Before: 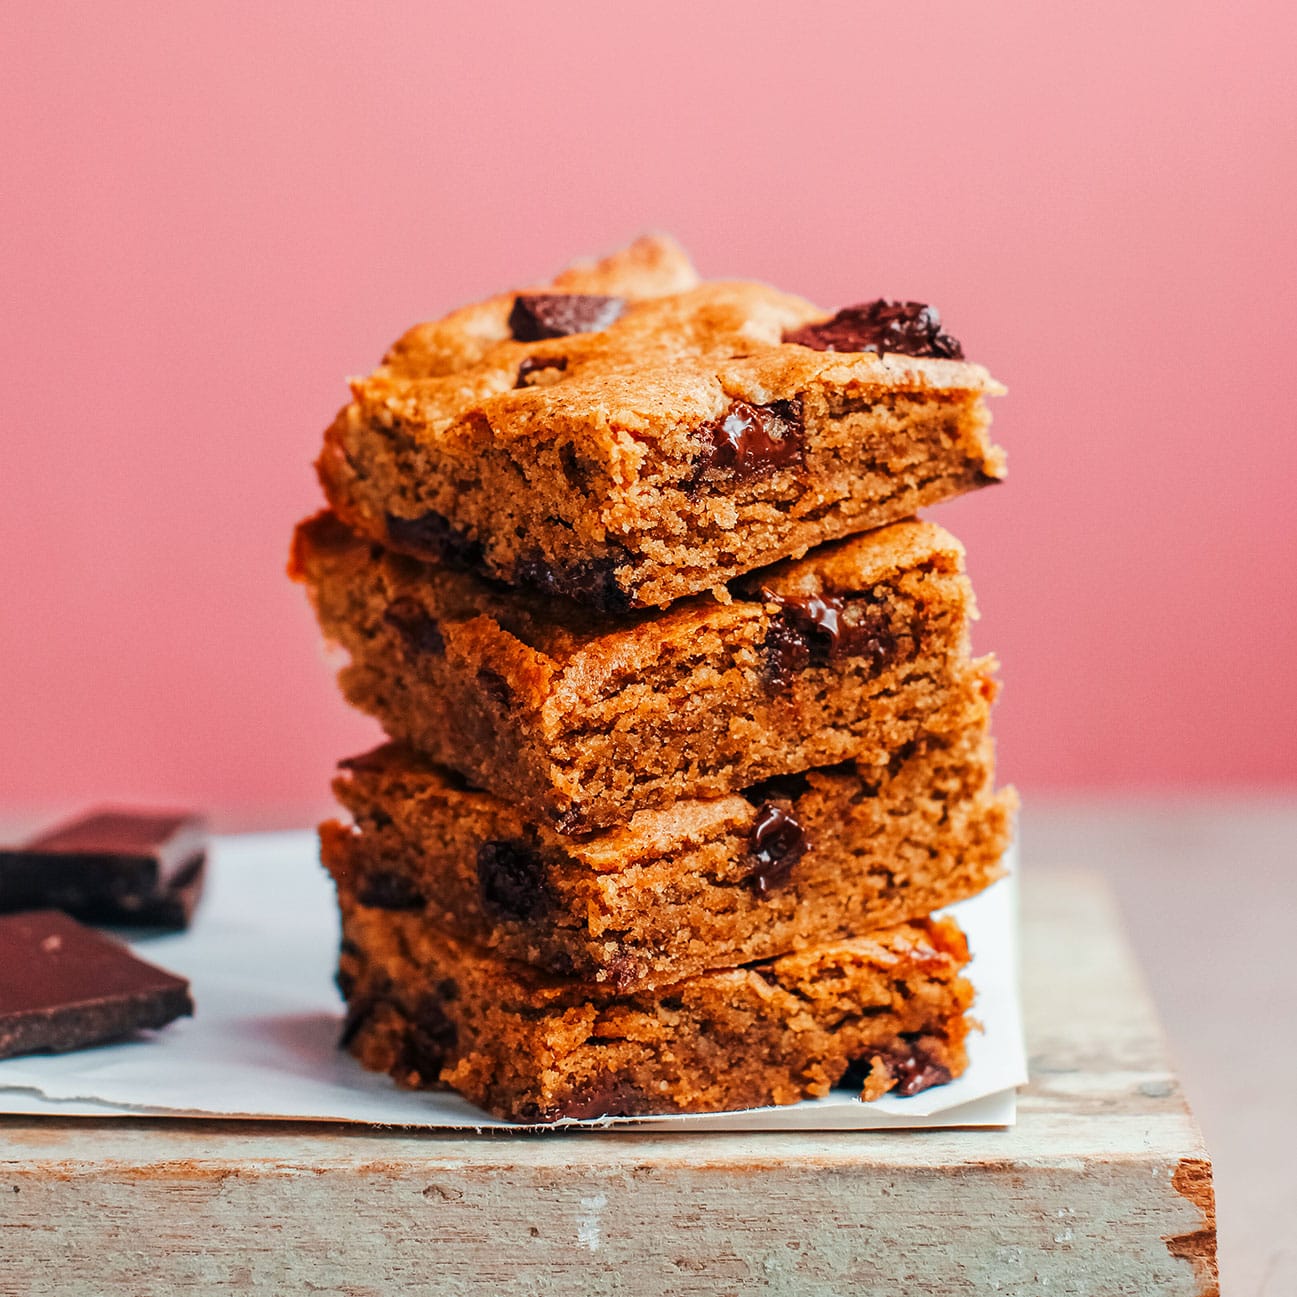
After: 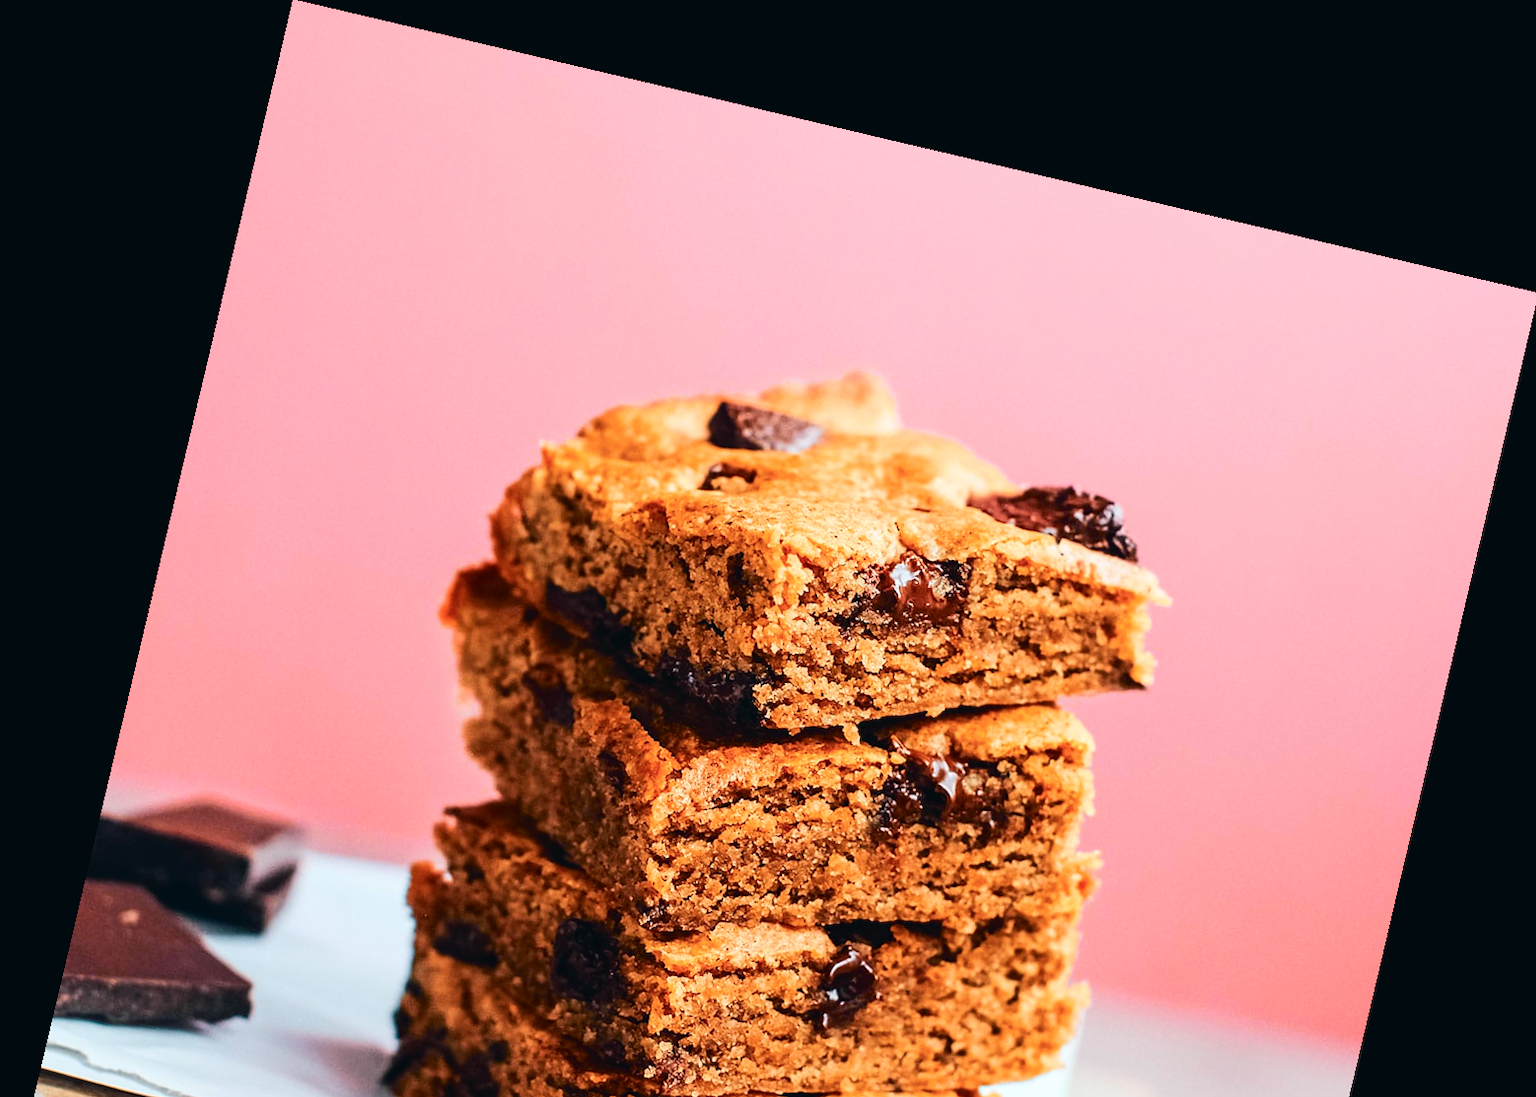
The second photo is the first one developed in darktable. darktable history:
crop: bottom 28.576%
rotate and perspective: rotation 13.27°, automatic cropping off
tone curve: curves: ch0 [(0, 0.023) (0.087, 0.065) (0.184, 0.168) (0.45, 0.54) (0.57, 0.683) (0.722, 0.825) (0.877, 0.948) (1, 1)]; ch1 [(0, 0) (0.388, 0.369) (0.44, 0.44) (0.489, 0.481) (0.534, 0.528) (0.657, 0.655) (1, 1)]; ch2 [(0, 0) (0.353, 0.317) (0.408, 0.427) (0.472, 0.46) (0.5, 0.488) (0.537, 0.518) (0.576, 0.592) (0.625, 0.631) (1, 1)], color space Lab, independent channels, preserve colors none
